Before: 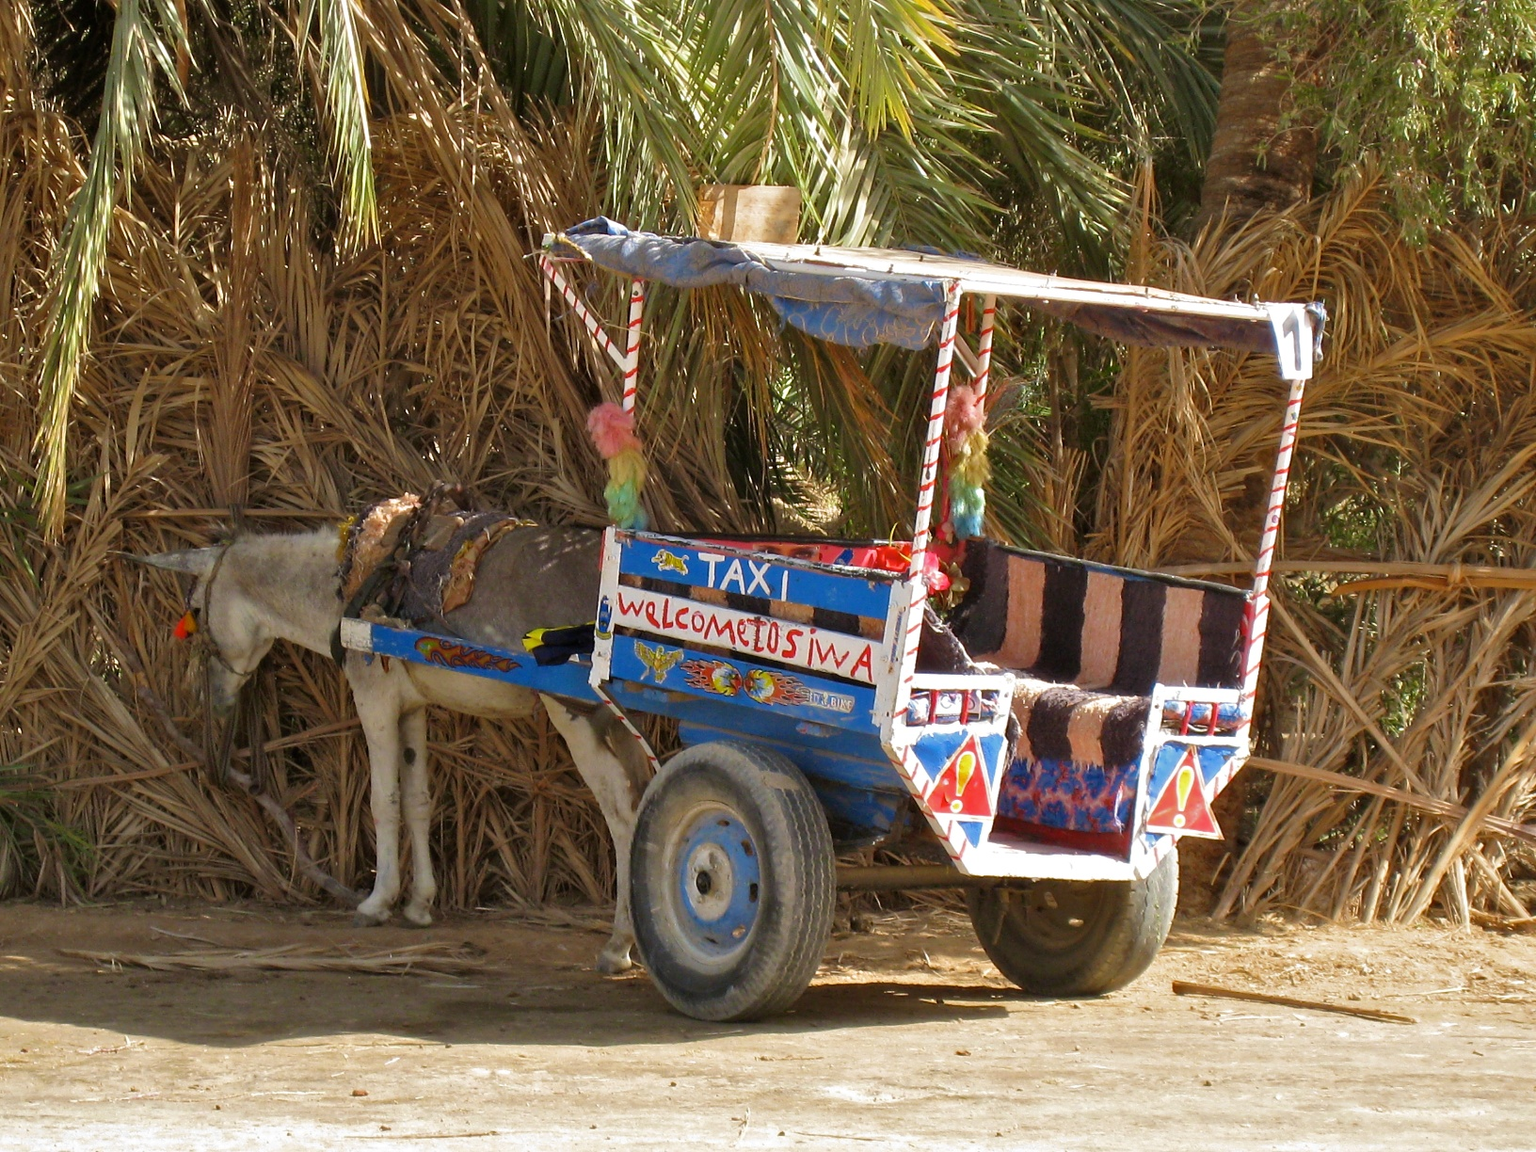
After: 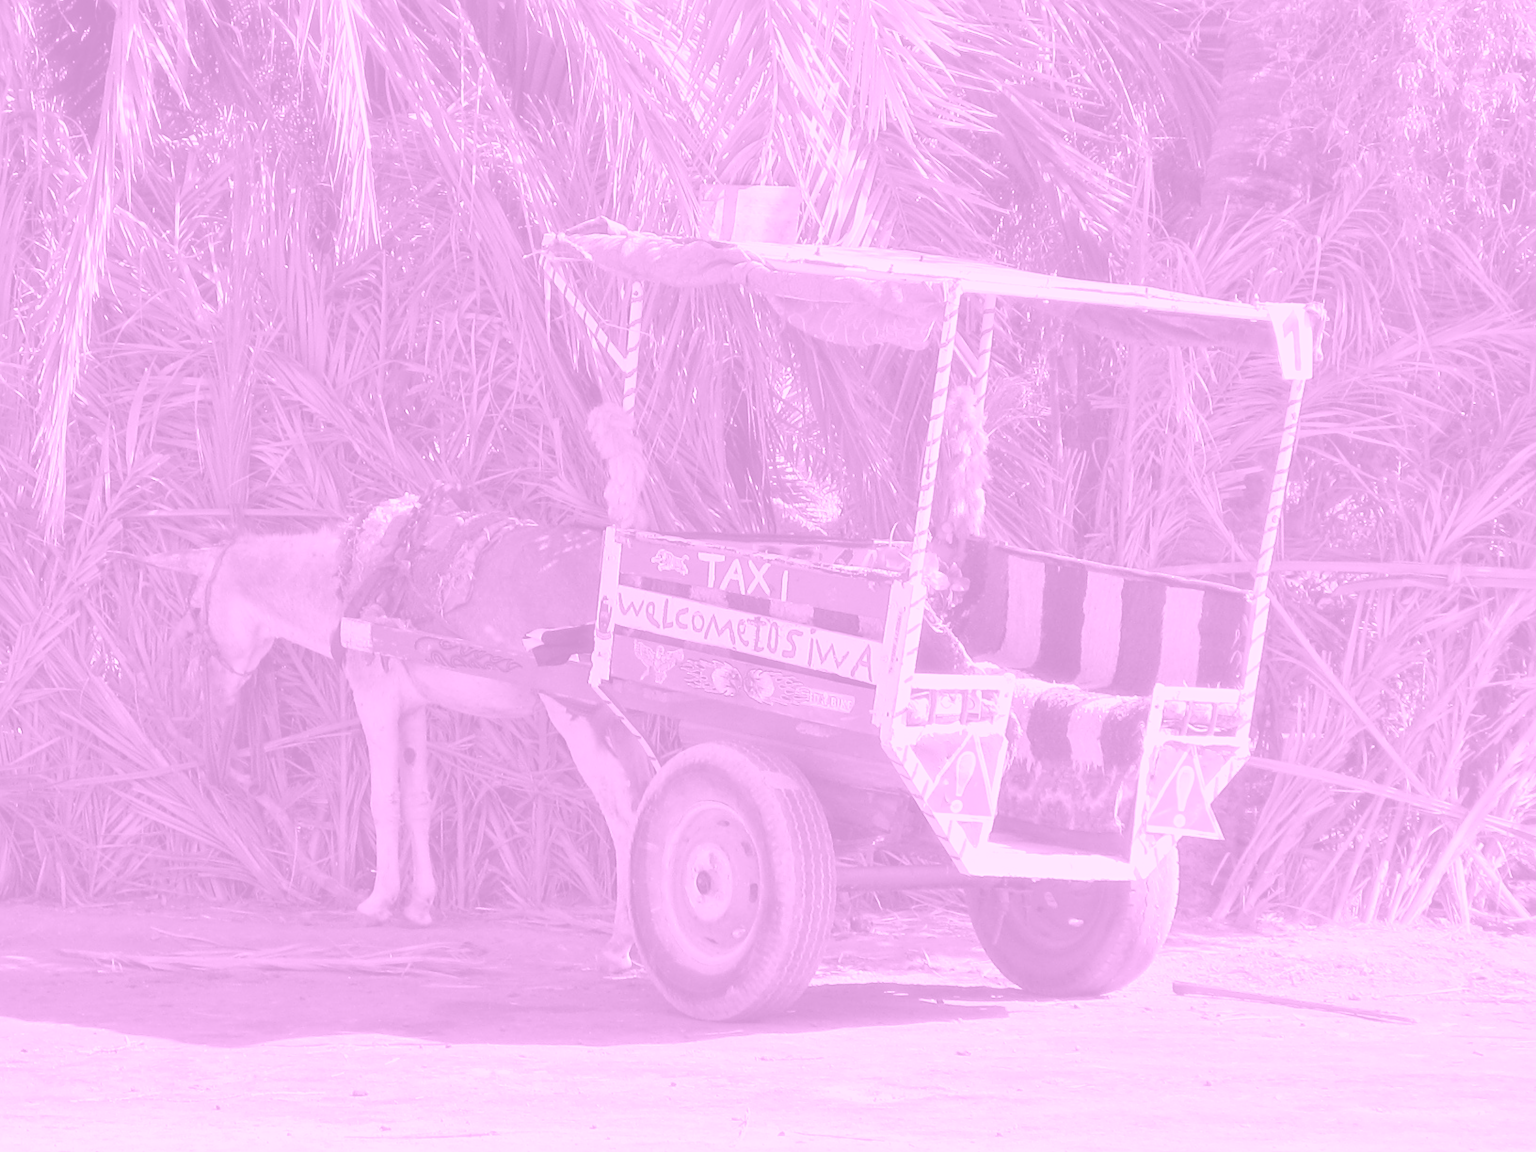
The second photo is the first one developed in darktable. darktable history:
color correction: highlights a* -5.94, highlights b* 11.19
tone equalizer: on, module defaults
colorize: hue 331.2°, saturation 75%, source mix 30.28%, lightness 70.52%, version 1
haze removal: strength -0.1, adaptive false
sharpen: radius 2.529, amount 0.323
